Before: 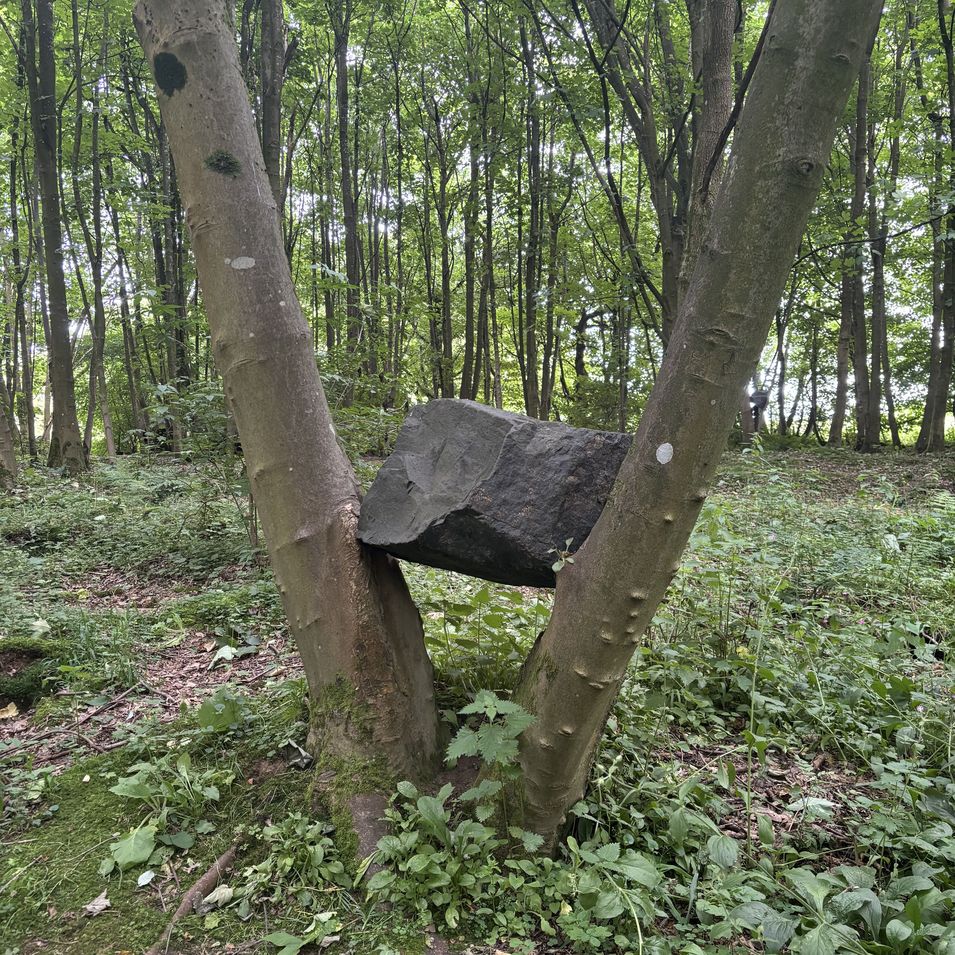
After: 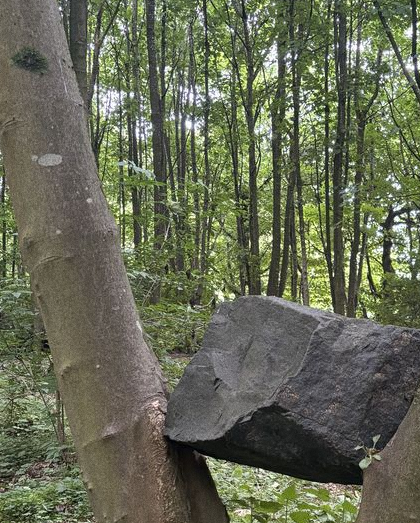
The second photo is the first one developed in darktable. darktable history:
crop: left 20.248%, top 10.86%, right 35.675%, bottom 34.321%
grain: coarseness 0.47 ISO
